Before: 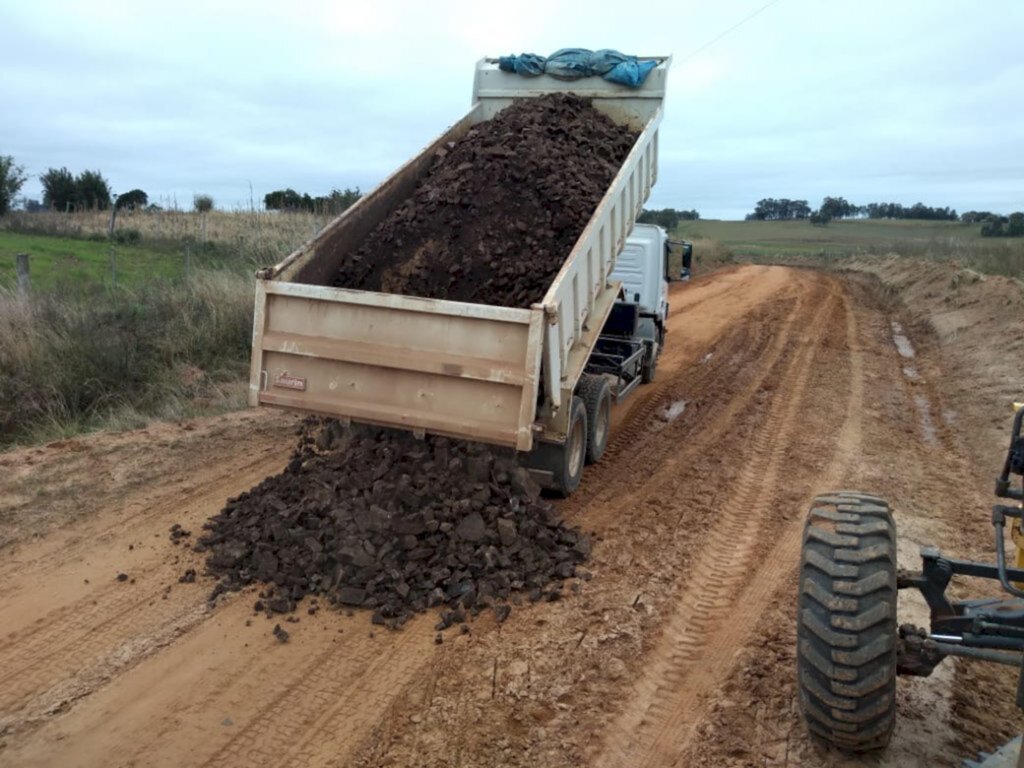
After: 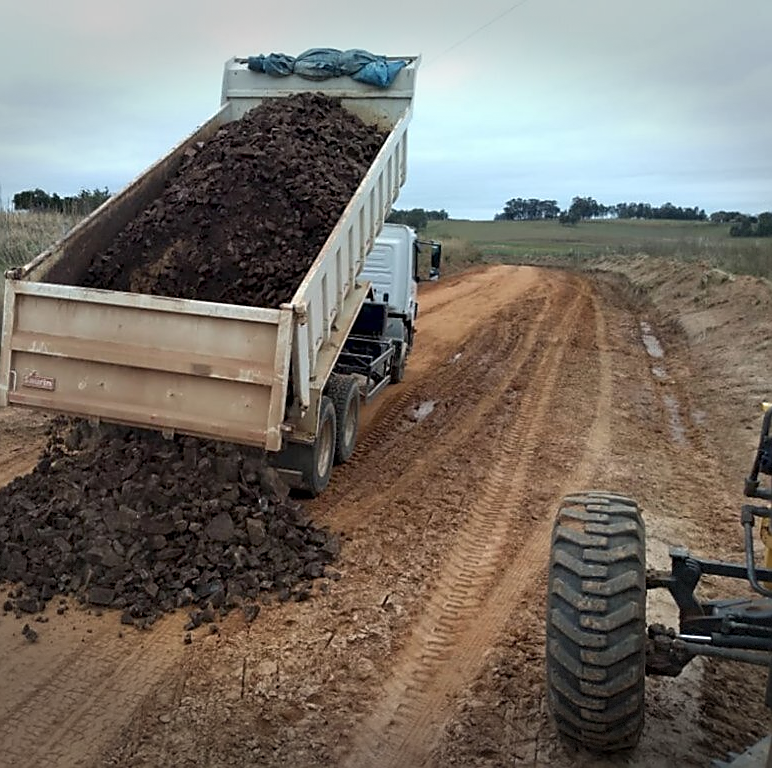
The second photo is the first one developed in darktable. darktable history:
crop and rotate: left 24.6%
vignetting: fall-off start 100%, brightness -0.406, saturation -0.3, width/height ratio 1.324, dithering 8-bit output, unbound false
sharpen: radius 1.4, amount 1.25, threshold 0.7
